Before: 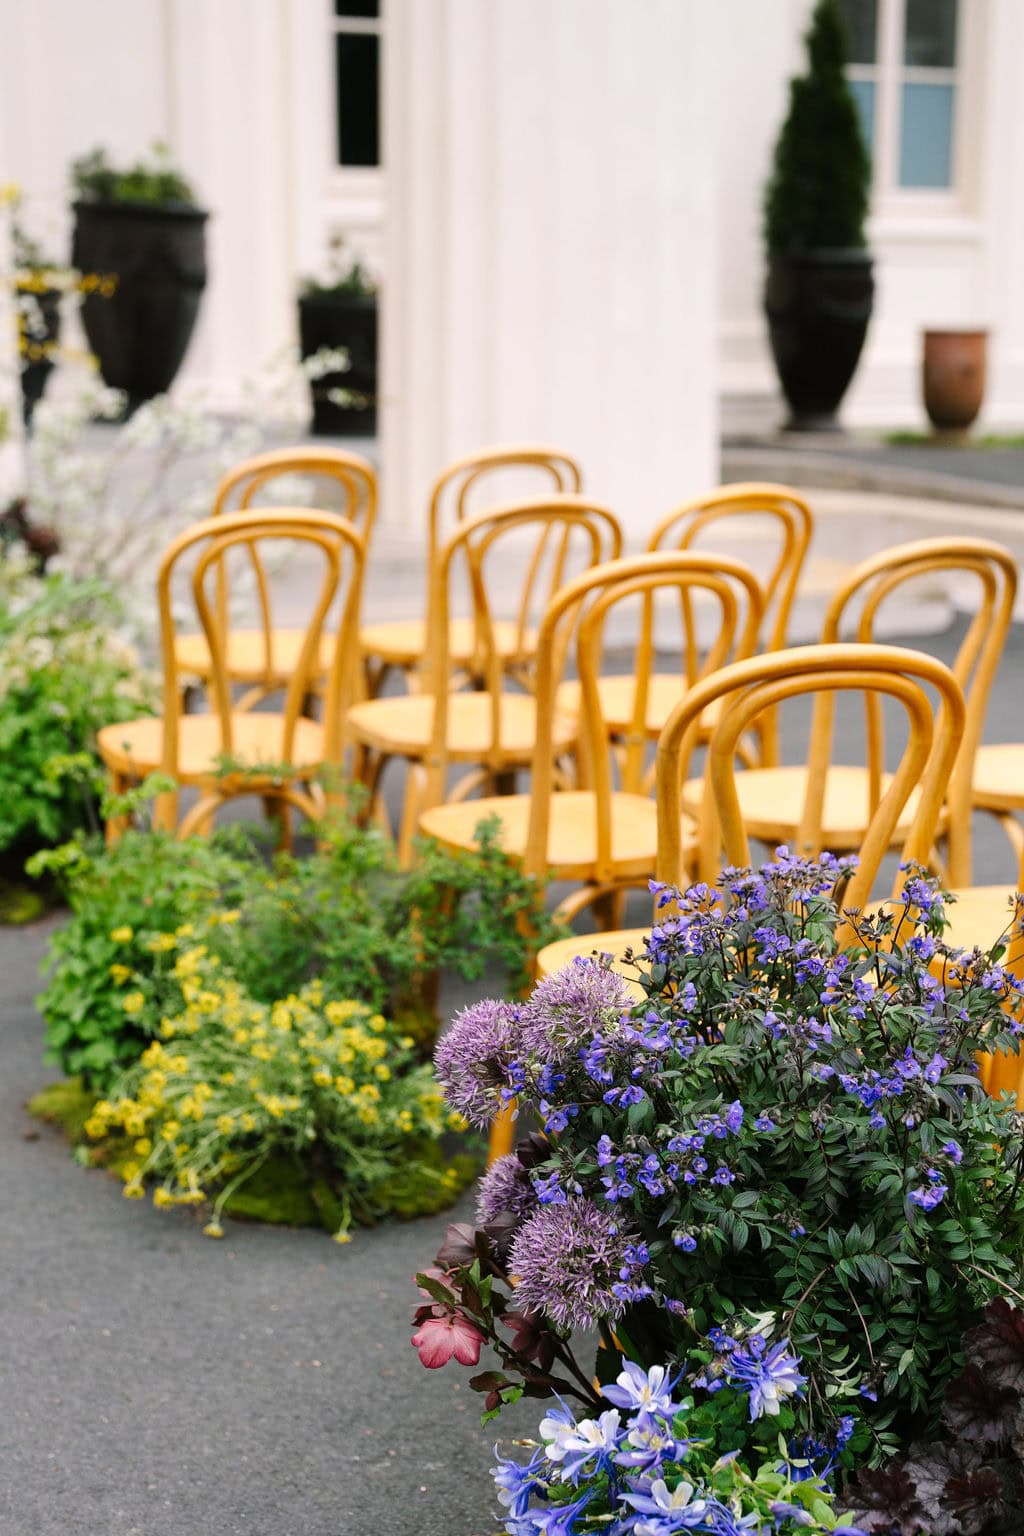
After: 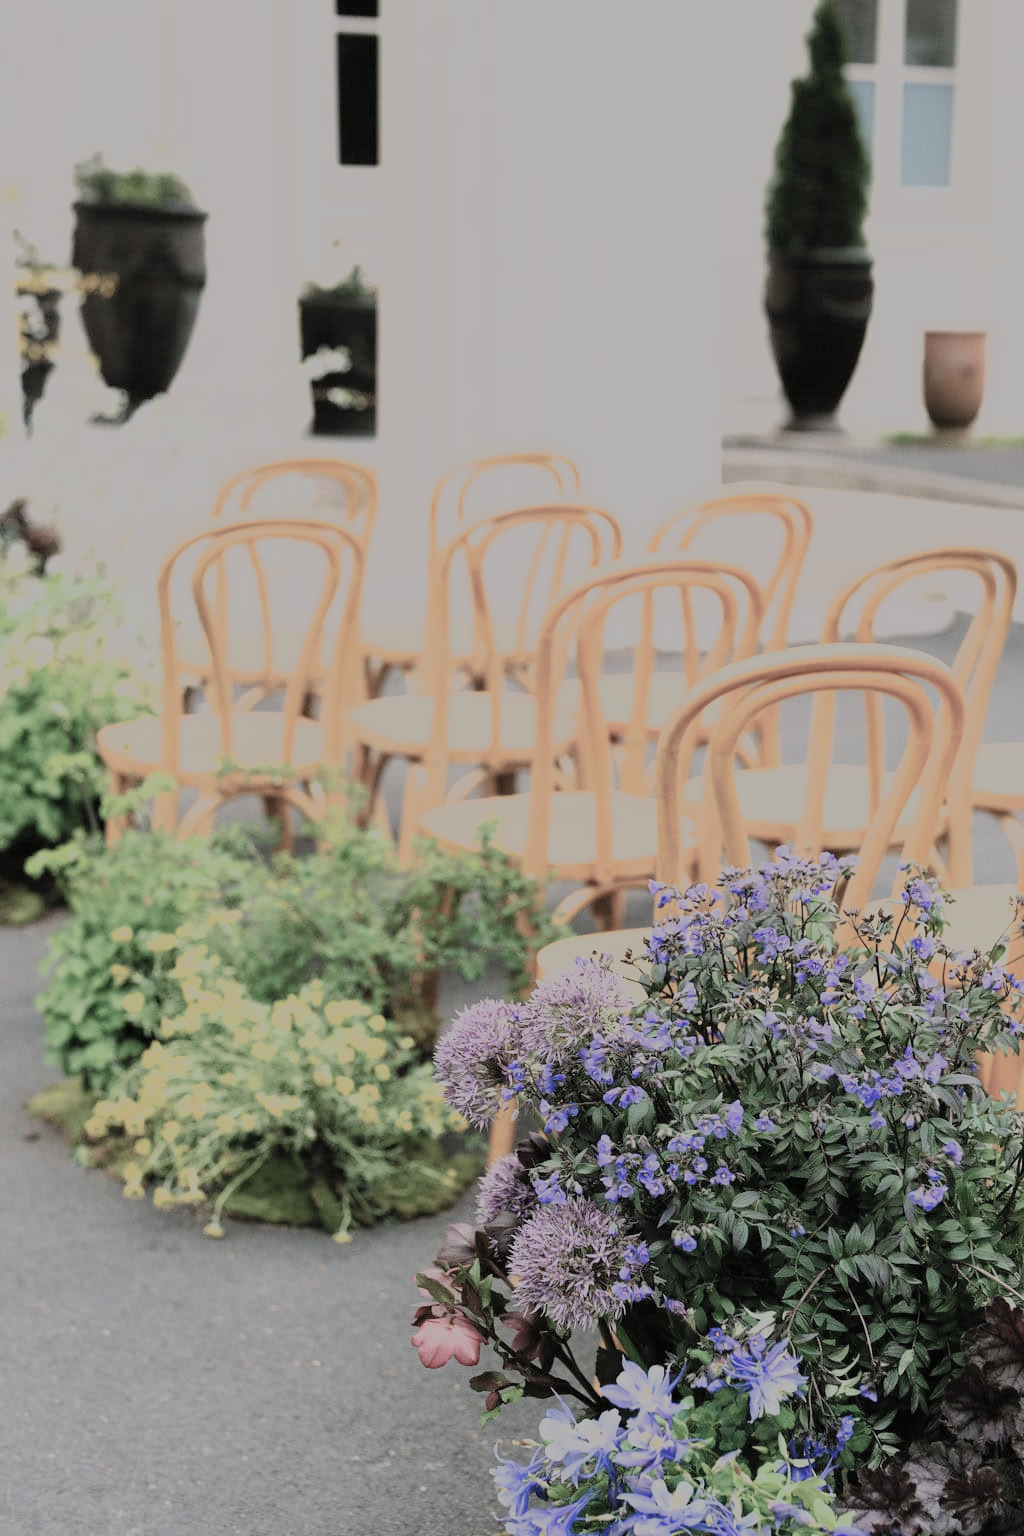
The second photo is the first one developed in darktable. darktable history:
filmic rgb: black relative exposure -13.07 EV, white relative exposure 4.02 EV, target white luminance 85.141%, hardness 6.29, latitude 42.72%, contrast 0.864, shadows ↔ highlights balance 8.33%, iterations of high-quality reconstruction 0
contrast brightness saturation: brightness 0.147
color balance rgb: highlights gain › chroma 0.222%, highlights gain › hue 331.97°, perceptual saturation grading › global saturation -28.979%, perceptual saturation grading › highlights -20.687%, perceptual saturation grading › mid-tones -23.698%, perceptual saturation grading › shadows -22.949%, global vibrance 40.404%
